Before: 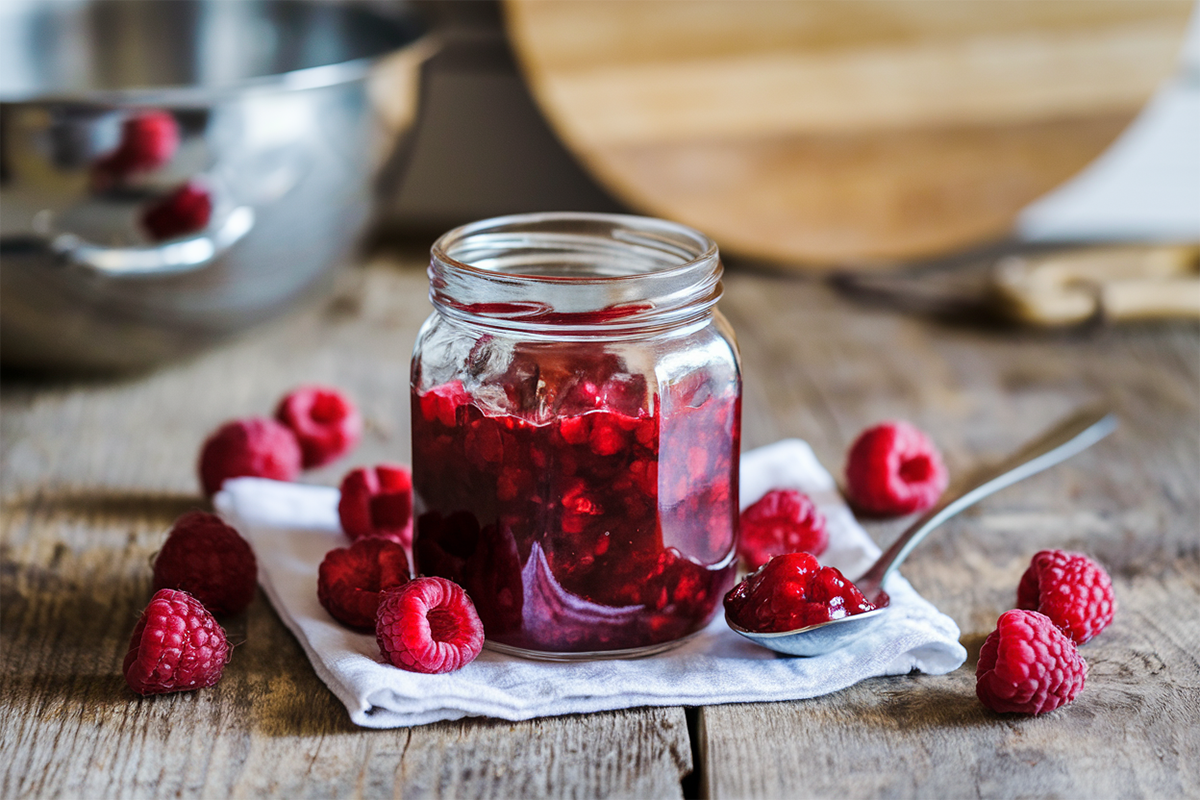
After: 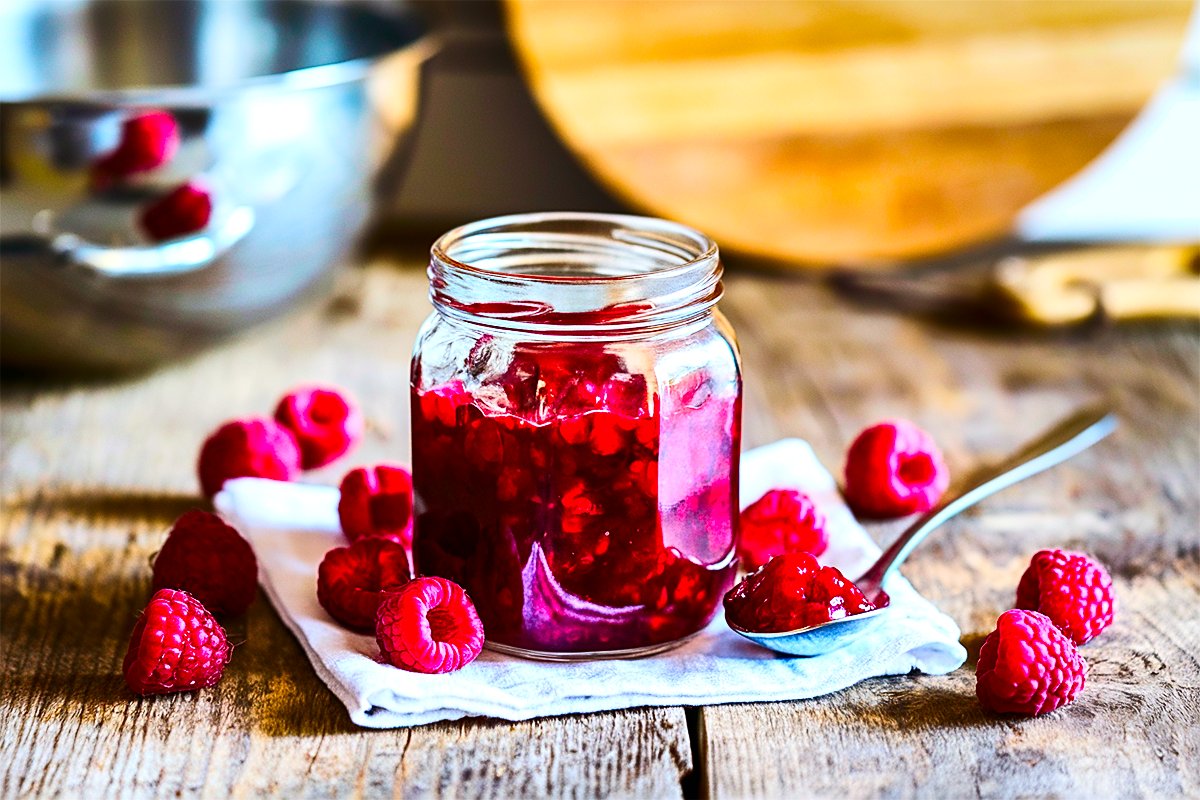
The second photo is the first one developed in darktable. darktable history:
contrast brightness saturation: contrast 0.257, brightness 0.025, saturation 0.879
exposure: black level correction 0, exposure 0.499 EV, compensate exposure bias true, compensate highlight preservation false
shadows and highlights: white point adjustment 0.034, soften with gaussian
sharpen: on, module defaults
